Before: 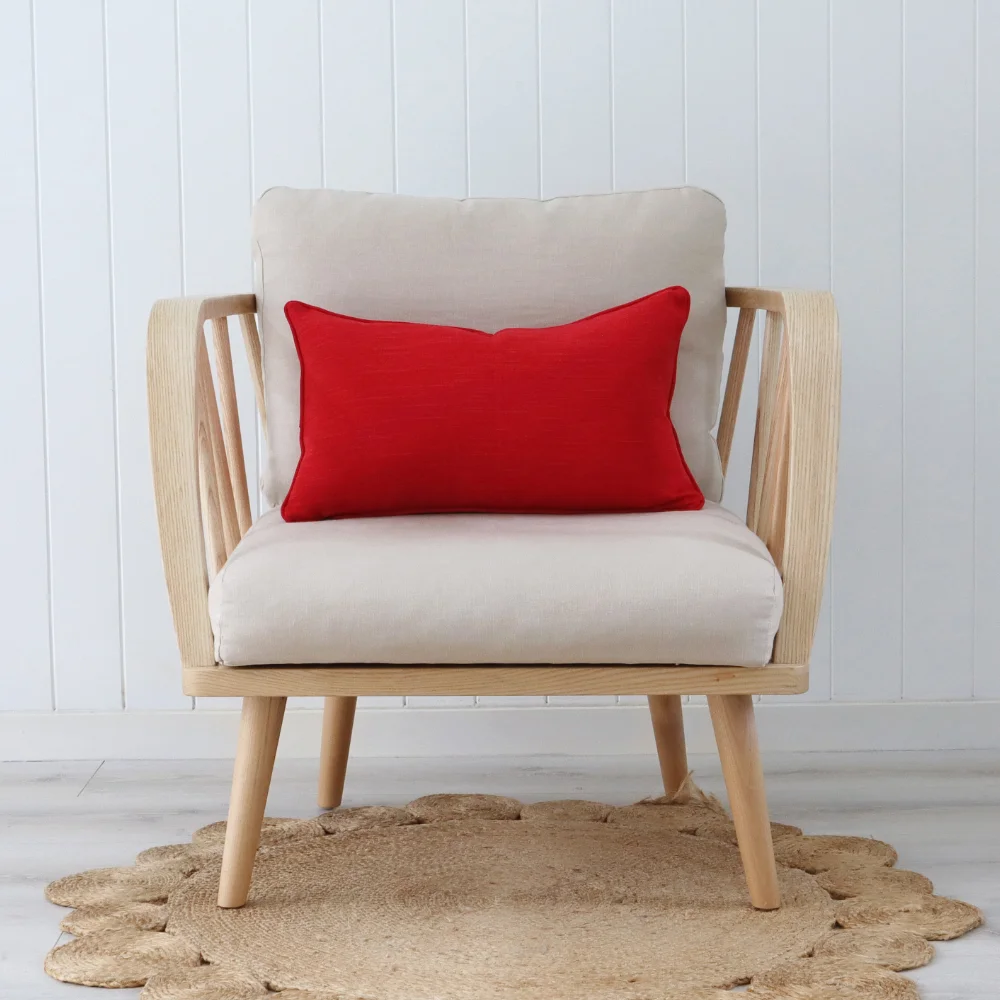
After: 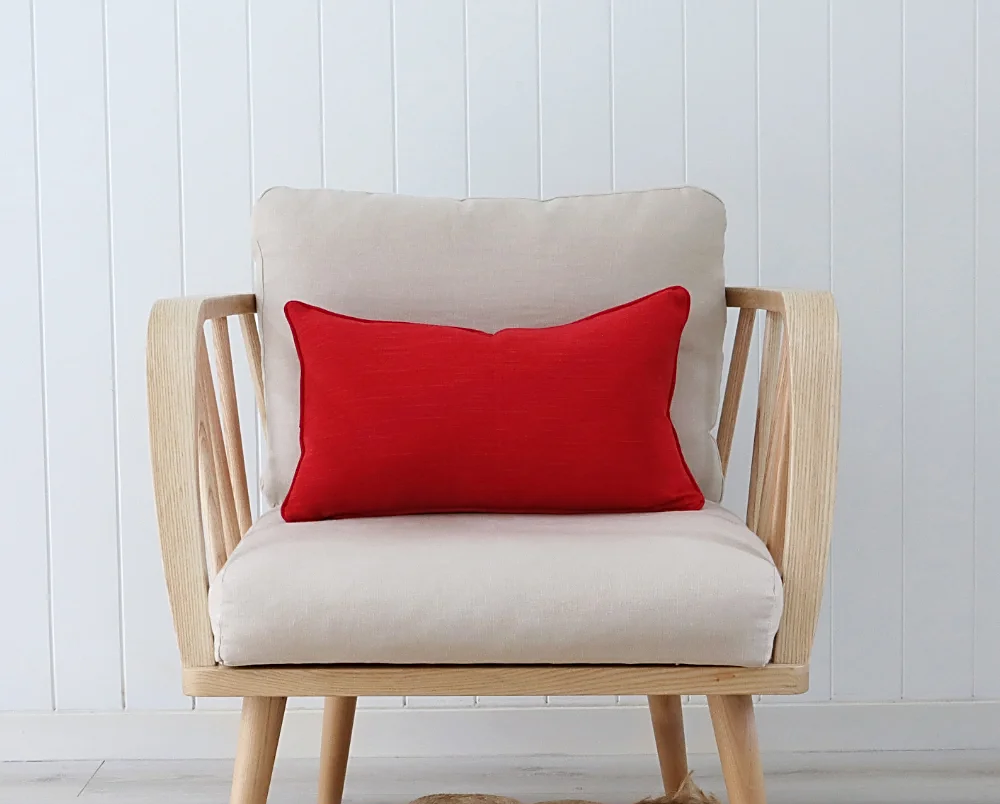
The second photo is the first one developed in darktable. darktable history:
sharpen: on, module defaults
crop: bottom 19.562%
